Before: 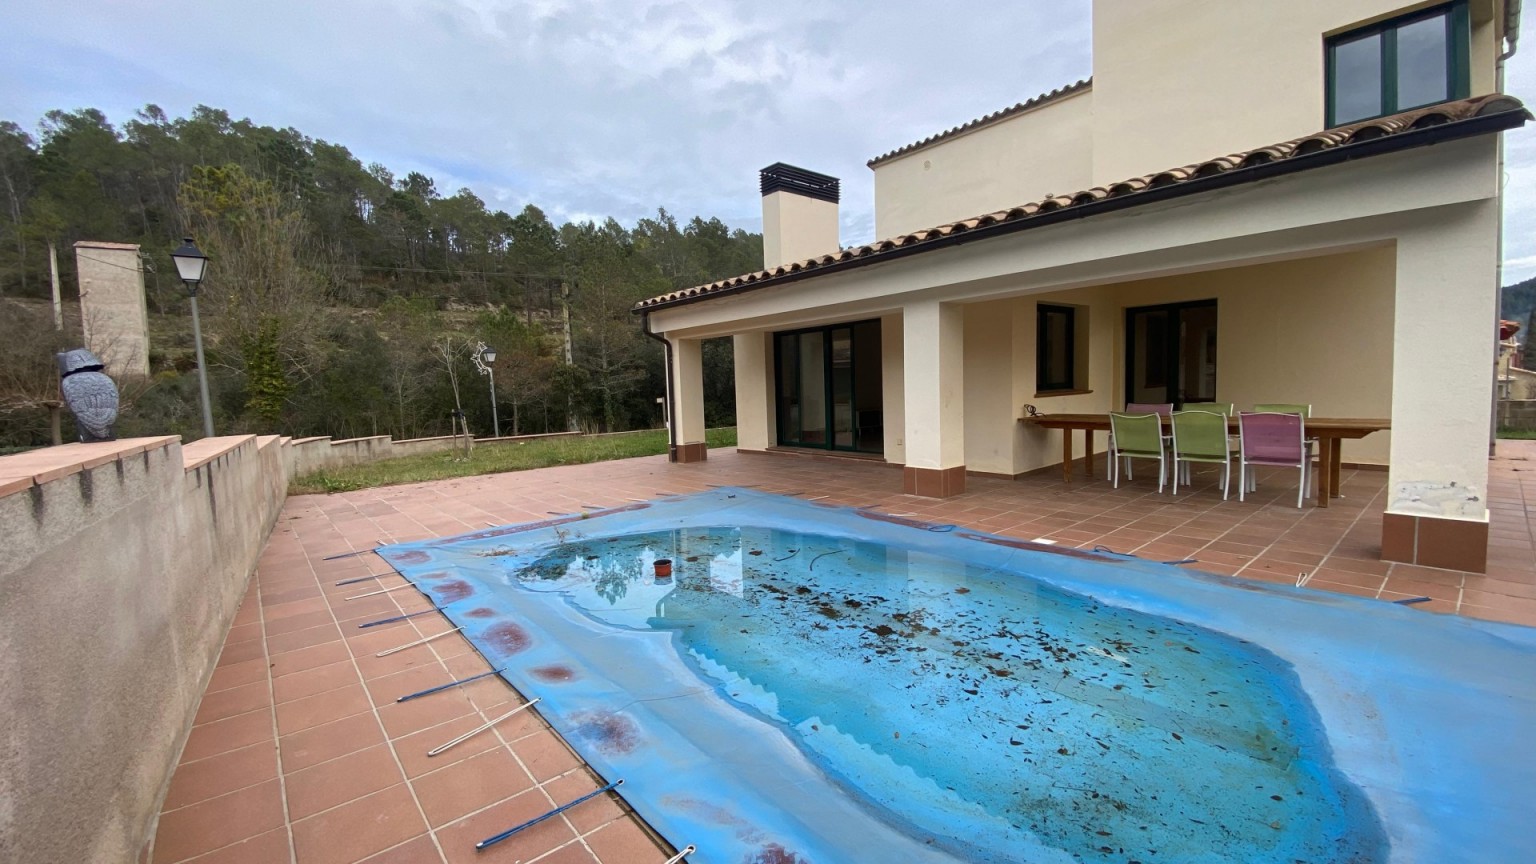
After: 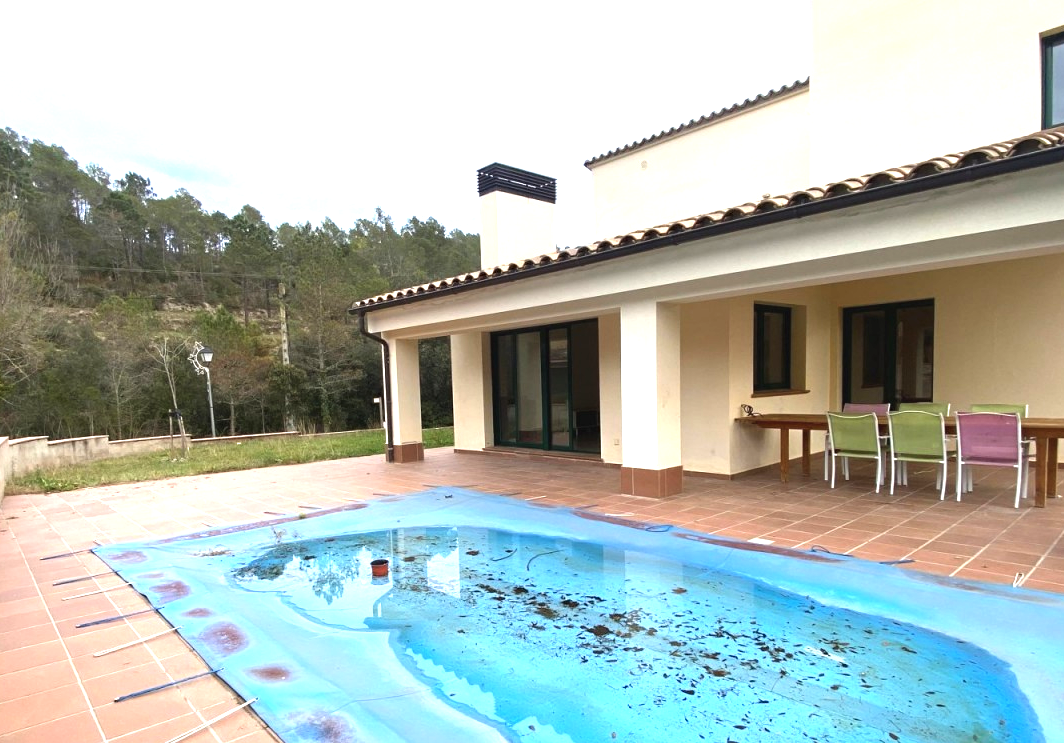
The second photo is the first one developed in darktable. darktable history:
exposure: black level correction -0.002, exposure 1.115 EV, compensate highlight preservation false
sharpen: radius 5.325, amount 0.312, threshold 26.433
crop: left 18.479%, right 12.2%, bottom 13.971%
